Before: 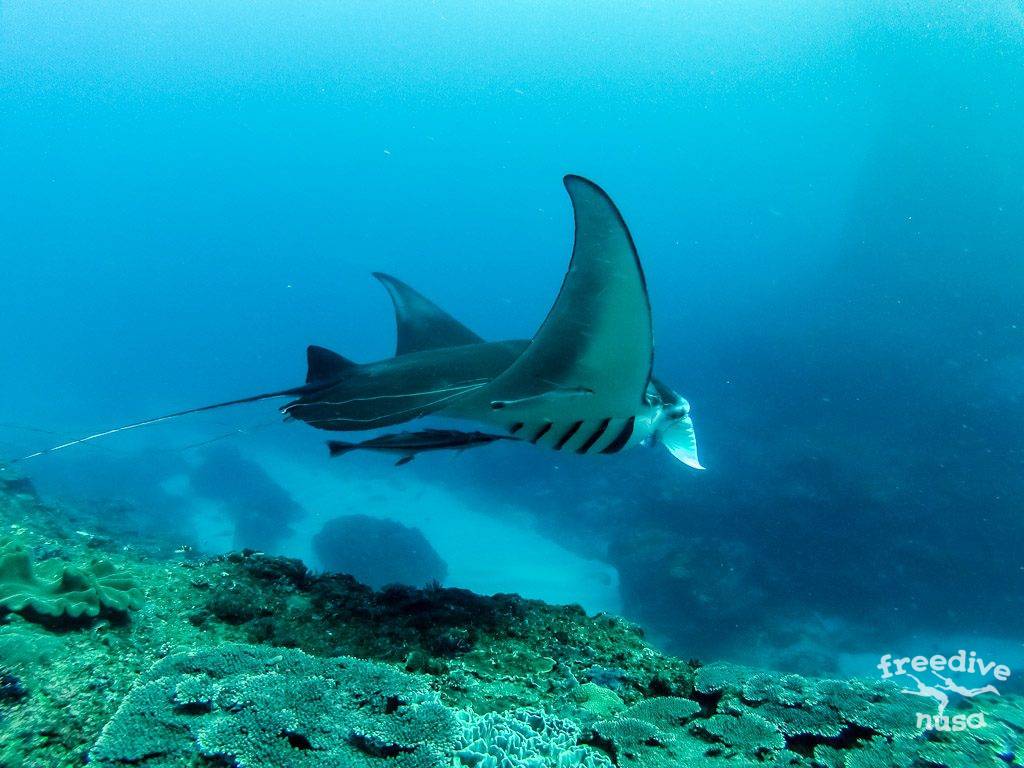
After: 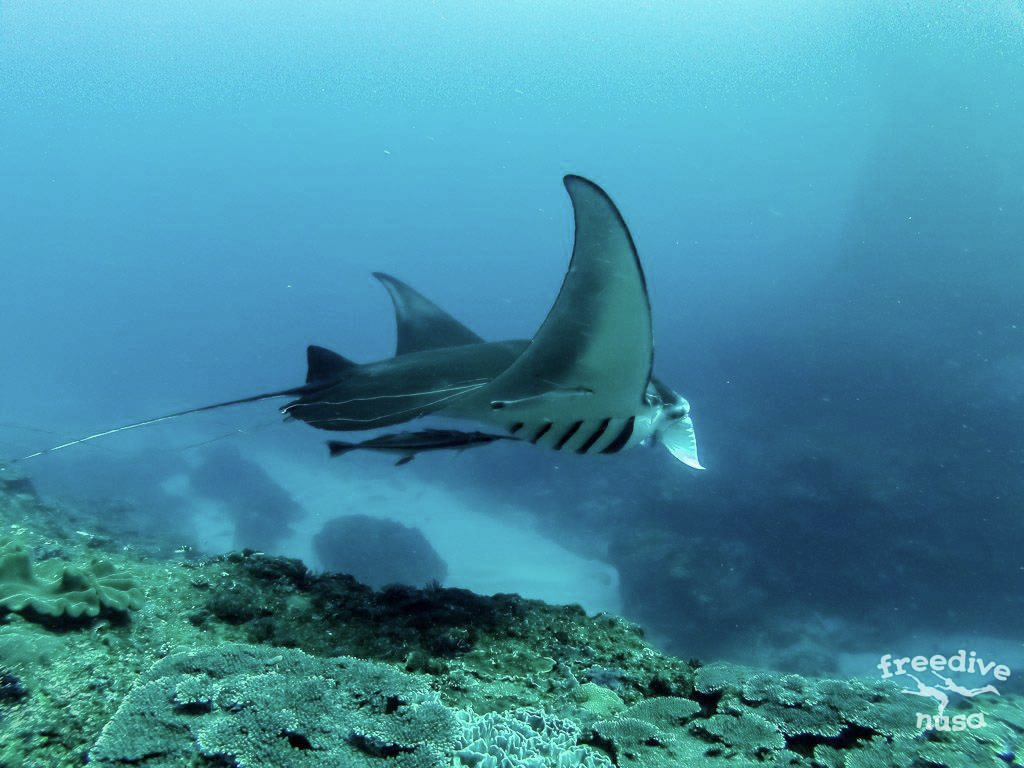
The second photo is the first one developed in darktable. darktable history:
contrast brightness saturation: contrast 0.06, brightness -0.01, saturation -0.23
